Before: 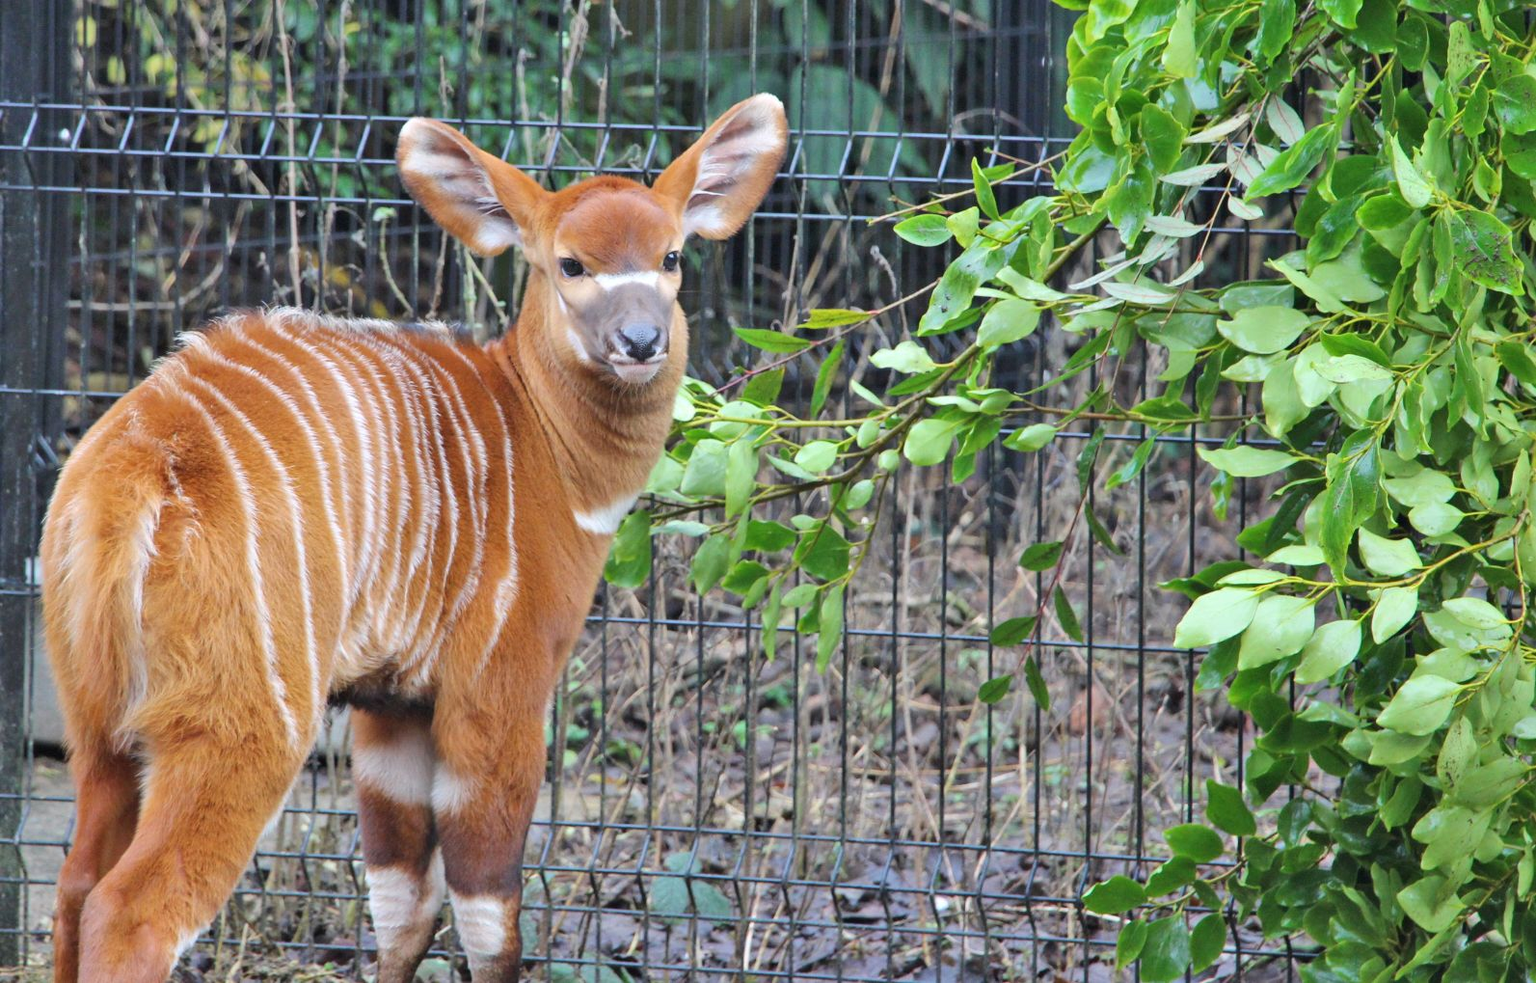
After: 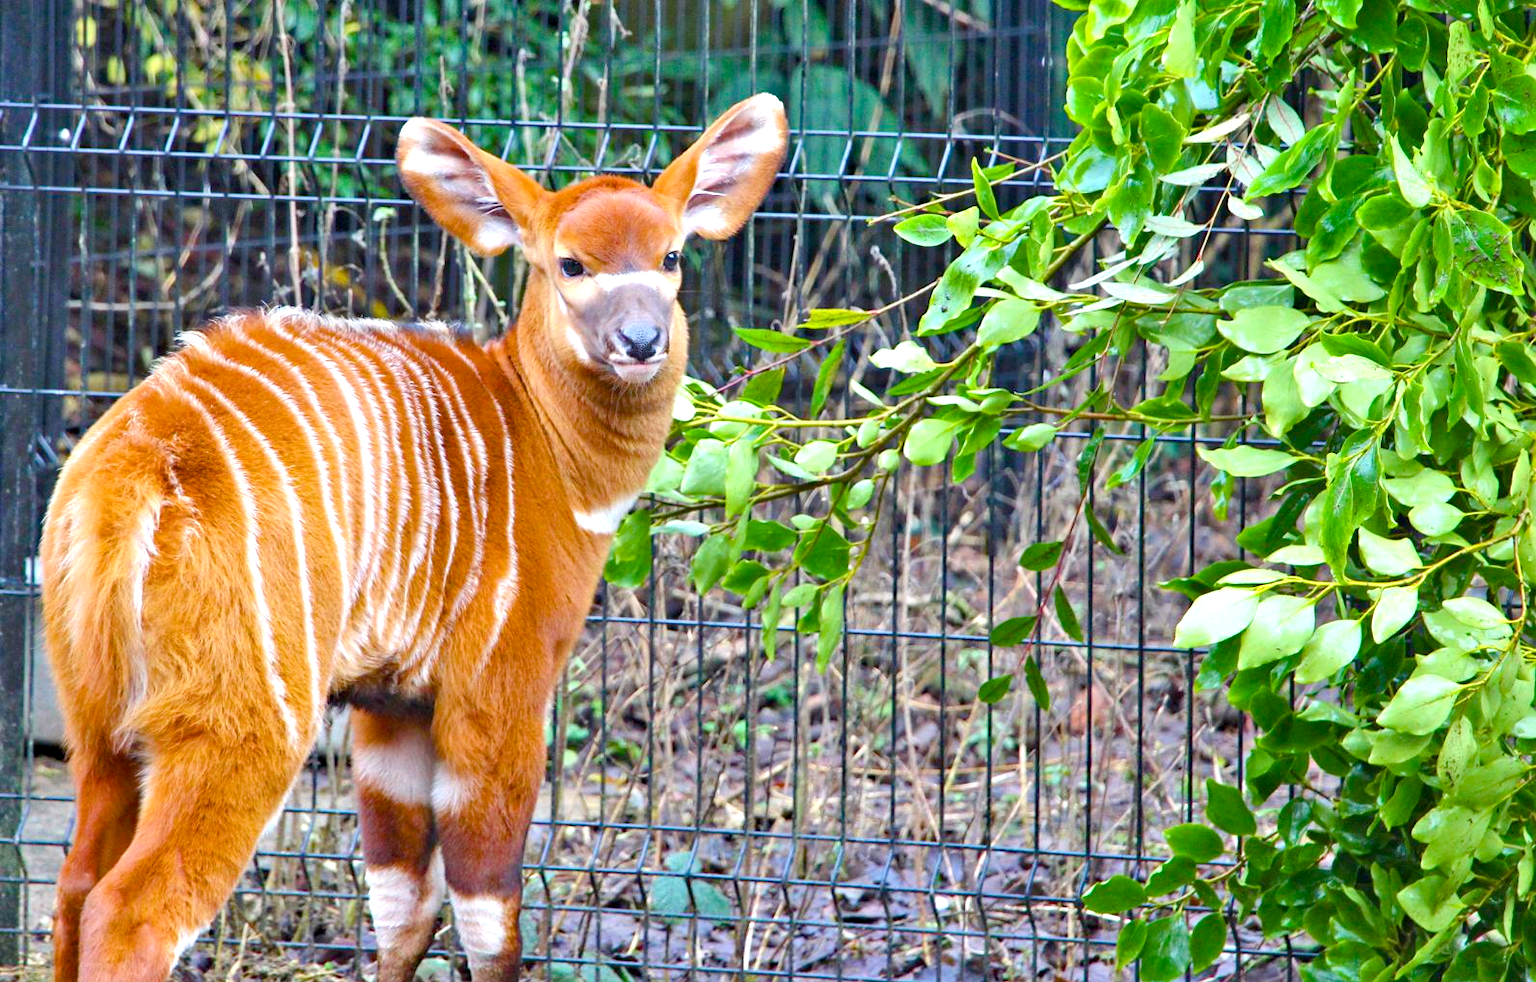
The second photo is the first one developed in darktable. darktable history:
color balance rgb: linear chroma grading › shadows -2.2%, linear chroma grading › highlights -15%, linear chroma grading › global chroma -10%, linear chroma grading › mid-tones -10%, perceptual saturation grading › global saturation 45%, perceptual saturation grading › highlights -50%, perceptual saturation grading › shadows 30%, perceptual brilliance grading › global brilliance 18%, global vibrance 45%
haze removal: compatibility mode true, adaptive false
